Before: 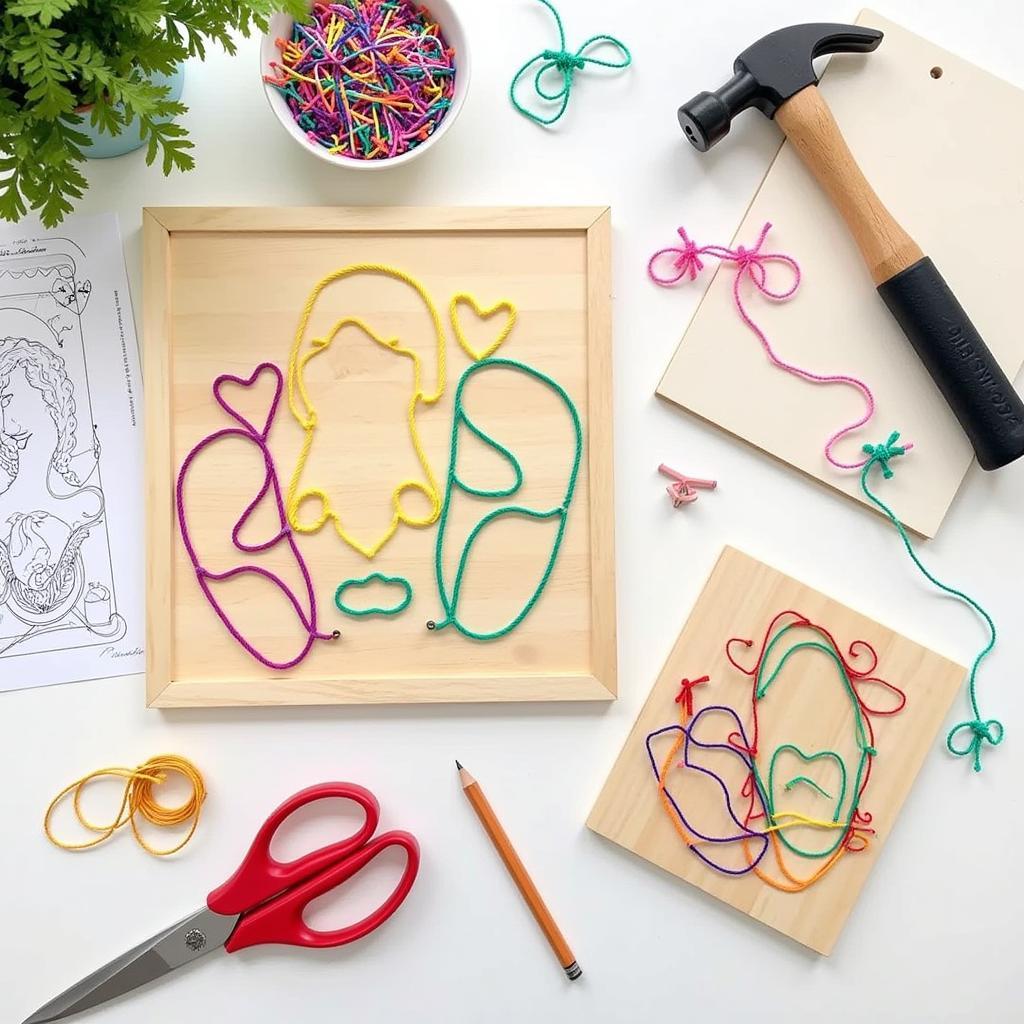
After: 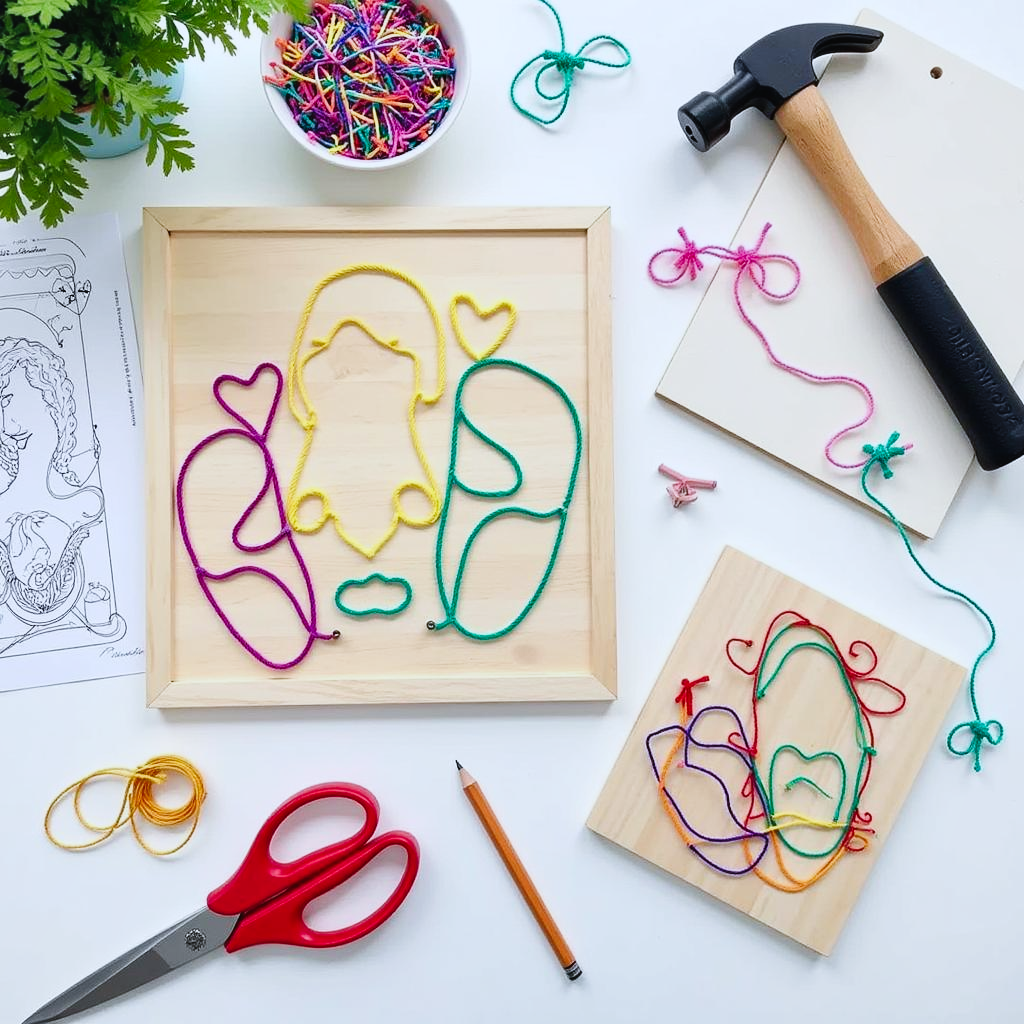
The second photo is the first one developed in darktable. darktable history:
tone curve: curves: ch0 [(0, 0.021) (0.049, 0.044) (0.158, 0.113) (0.351, 0.331) (0.485, 0.505) (0.656, 0.696) (0.868, 0.887) (1, 0.969)]; ch1 [(0, 0) (0.322, 0.328) (0.434, 0.438) (0.473, 0.477) (0.502, 0.503) (0.522, 0.526) (0.564, 0.591) (0.602, 0.632) (0.677, 0.701) (0.859, 0.885) (1, 1)]; ch2 [(0, 0) (0.33, 0.301) (0.452, 0.434) (0.502, 0.505) (0.535, 0.554) (0.565, 0.598) (0.618, 0.629) (1, 1)], preserve colors none
color calibration: x 0.369, y 0.382, temperature 4317.08 K
exposure: exposure -0.045 EV, compensate highlight preservation false
shadows and highlights: shadows 52.32, highlights -28.41, soften with gaussian
